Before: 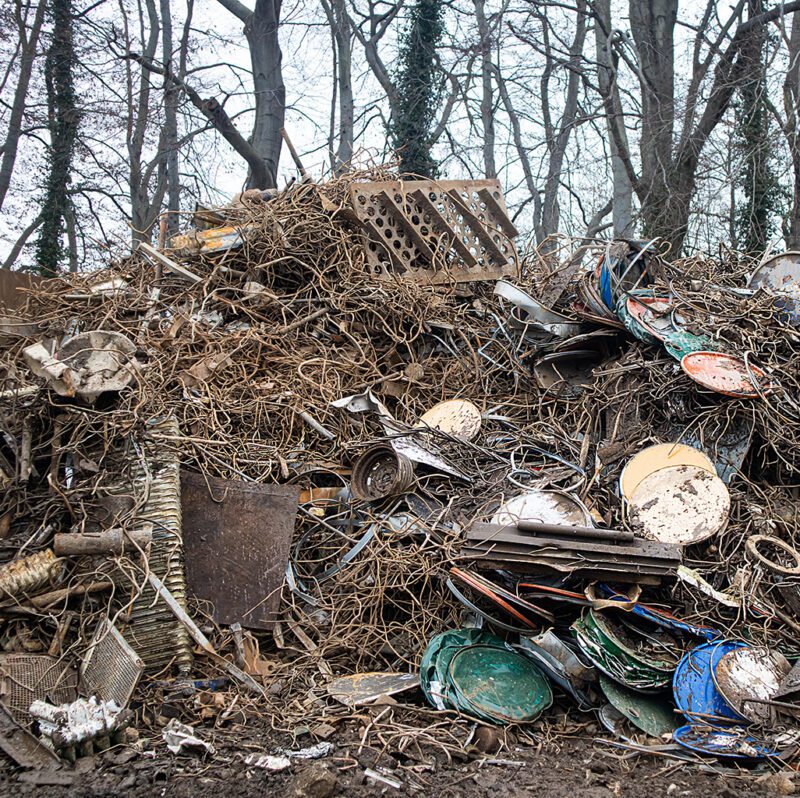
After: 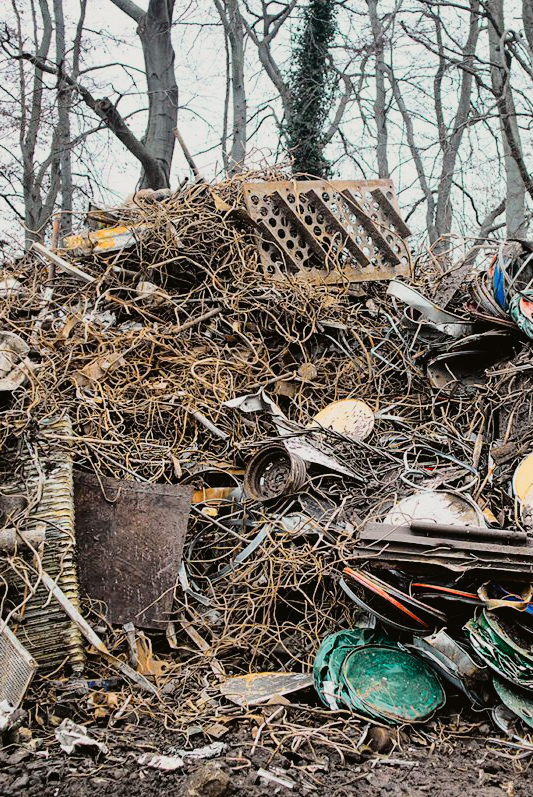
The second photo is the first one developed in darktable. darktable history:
crop and rotate: left 13.537%, right 19.796%
filmic rgb: black relative exposure -7.65 EV, white relative exposure 4.56 EV, hardness 3.61, color science v6 (2022)
tone curve: curves: ch0 [(0, 0.021) (0.049, 0.044) (0.157, 0.131) (0.359, 0.419) (0.469, 0.544) (0.634, 0.722) (0.839, 0.909) (0.998, 0.978)]; ch1 [(0, 0) (0.437, 0.408) (0.472, 0.47) (0.502, 0.503) (0.527, 0.53) (0.564, 0.573) (0.614, 0.654) (0.669, 0.748) (0.859, 0.899) (1, 1)]; ch2 [(0, 0) (0.33, 0.301) (0.421, 0.443) (0.487, 0.504) (0.502, 0.509) (0.535, 0.537) (0.565, 0.595) (0.608, 0.667) (1, 1)], color space Lab, independent channels, preserve colors none
